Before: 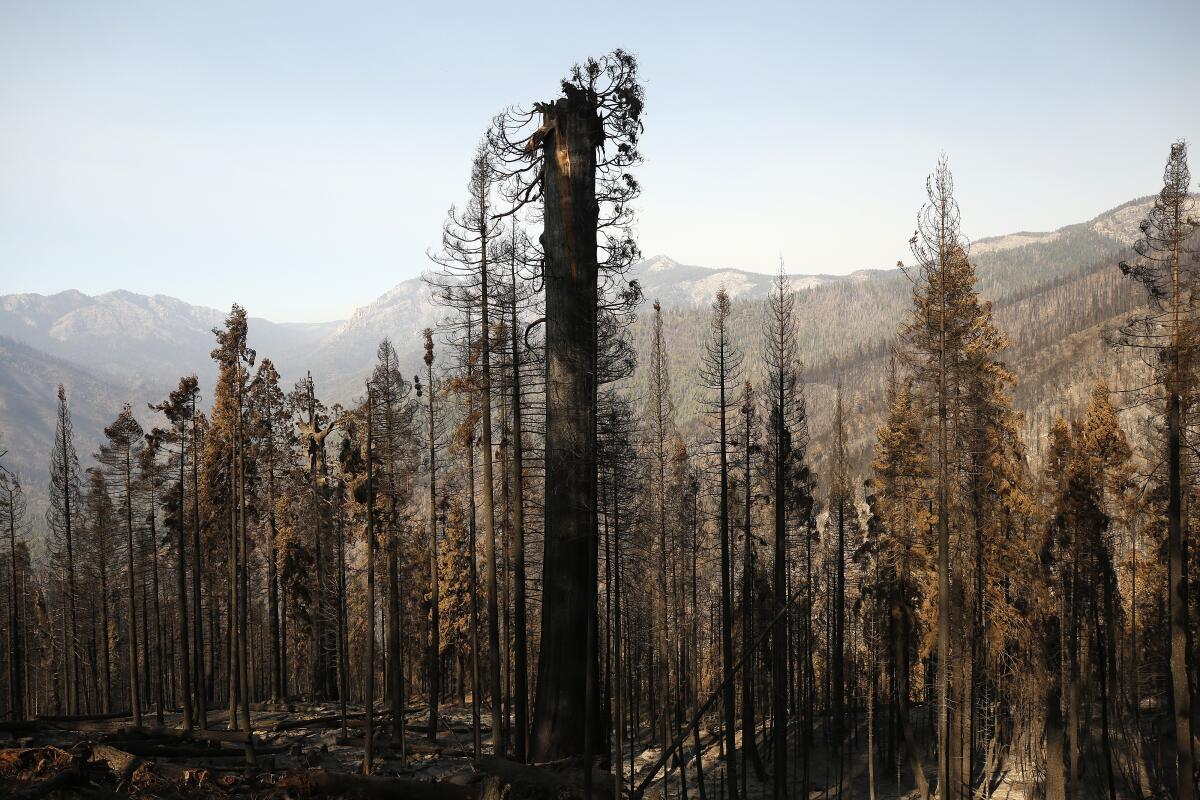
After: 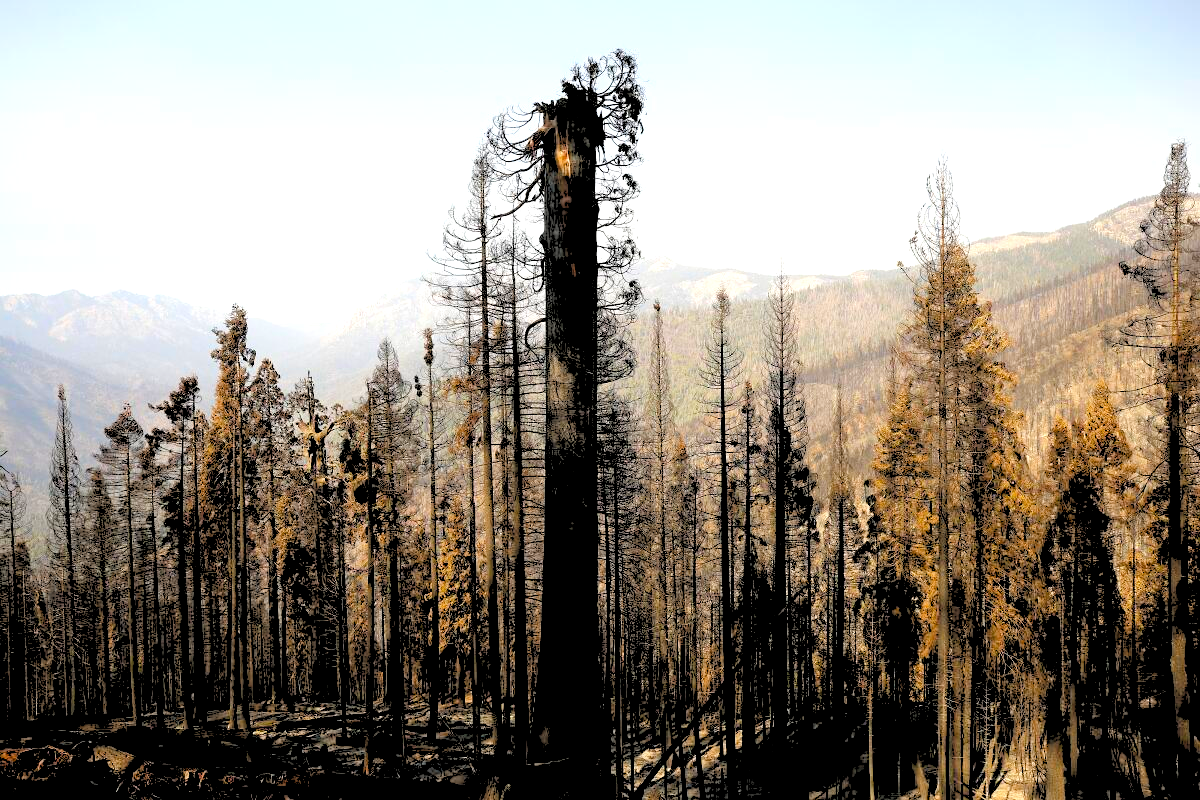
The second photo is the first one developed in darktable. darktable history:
exposure: exposure 0.515 EV, compensate highlight preservation false
color balance rgb: perceptual saturation grading › global saturation 20%, global vibrance 20%
rgb levels: levels [[0.027, 0.429, 0.996], [0, 0.5, 1], [0, 0.5, 1]]
